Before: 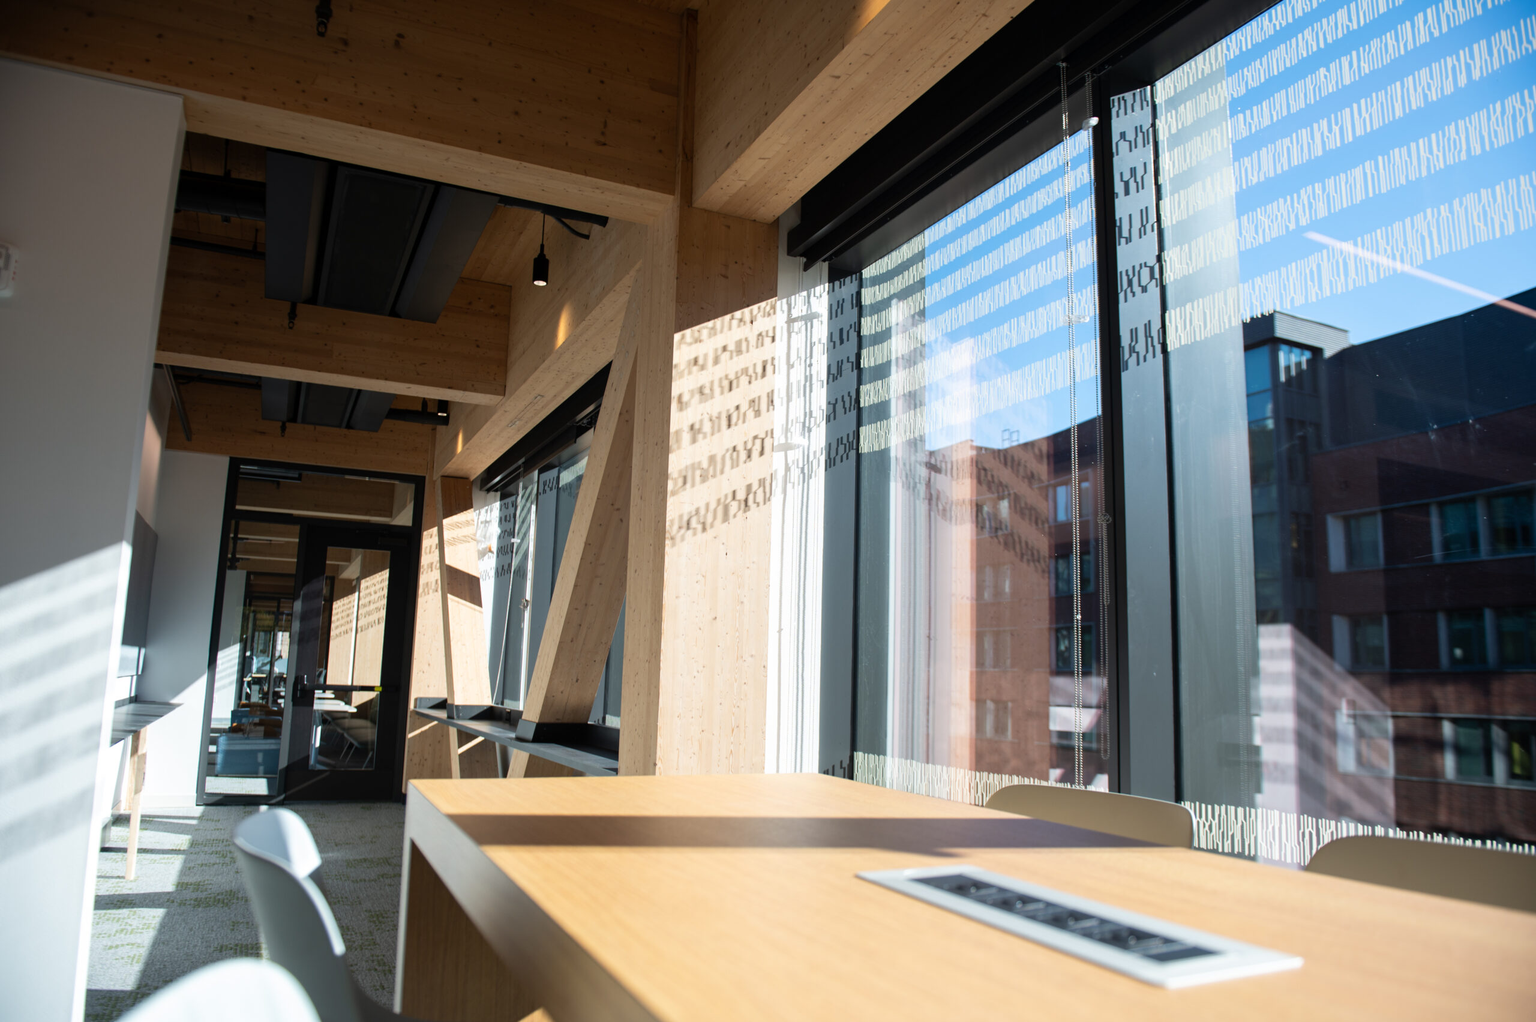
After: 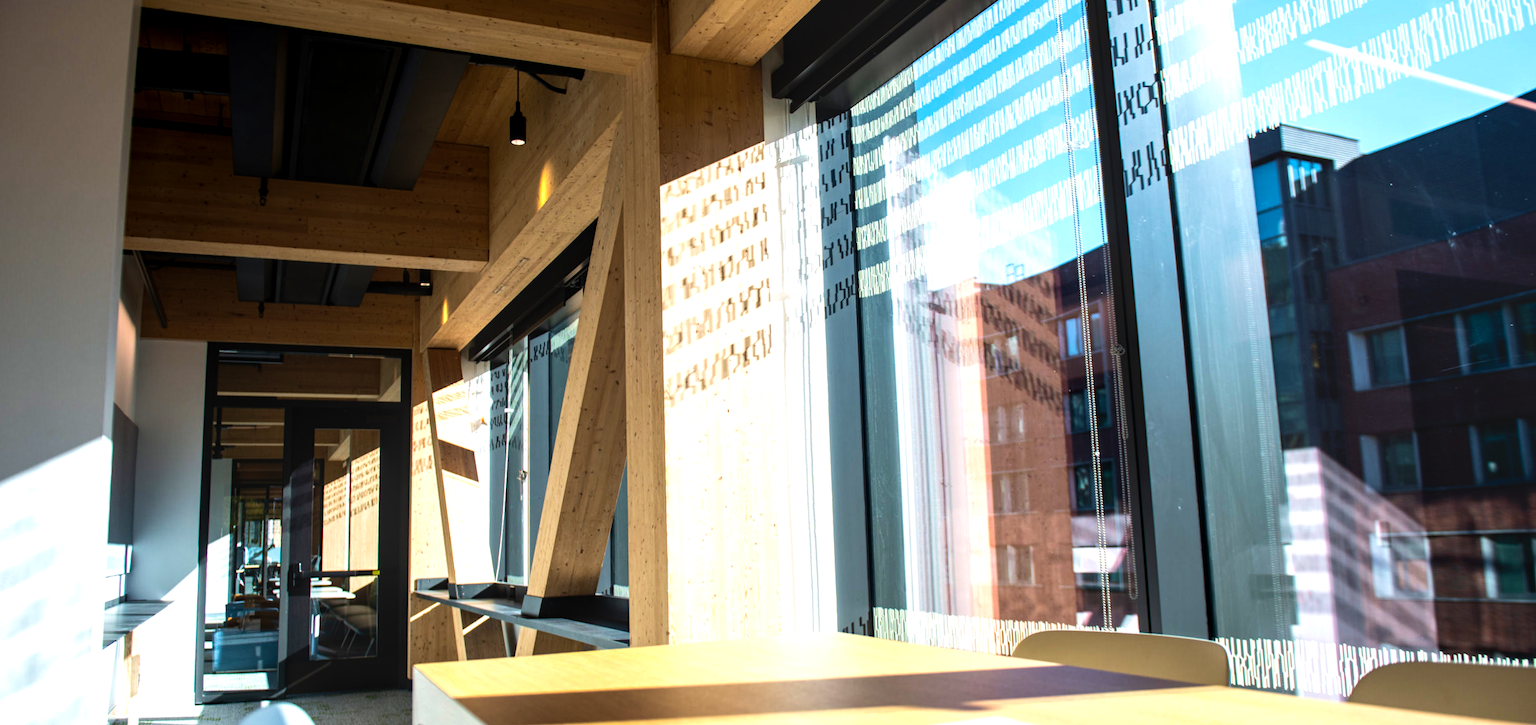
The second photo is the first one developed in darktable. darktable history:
velvia: on, module defaults
crop and rotate: top 12.5%, bottom 12.5%
local contrast: on, module defaults
tone equalizer: -8 EV -0.75 EV, -7 EV -0.7 EV, -6 EV -0.6 EV, -5 EV -0.4 EV, -3 EV 0.4 EV, -2 EV 0.6 EV, -1 EV 0.7 EV, +0 EV 0.75 EV, edges refinement/feathering 500, mask exposure compensation -1.57 EV, preserve details no
color balance rgb: perceptual saturation grading › global saturation 25%, global vibrance 20%
rotate and perspective: rotation -3.52°, crop left 0.036, crop right 0.964, crop top 0.081, crop bottom 0.919
